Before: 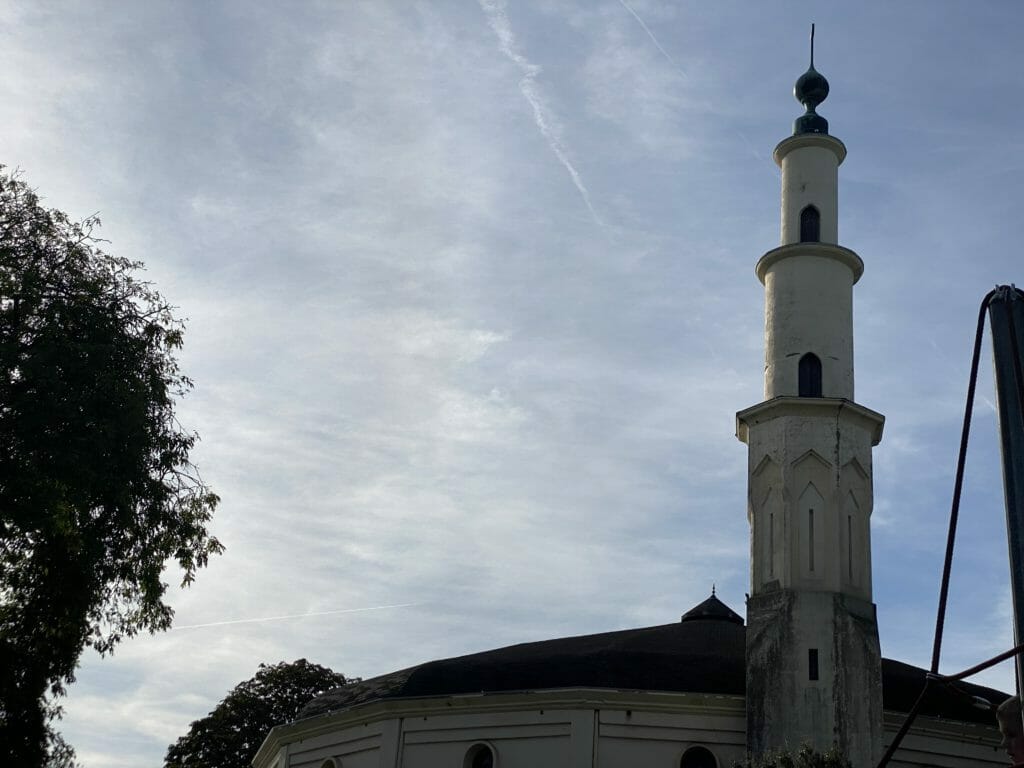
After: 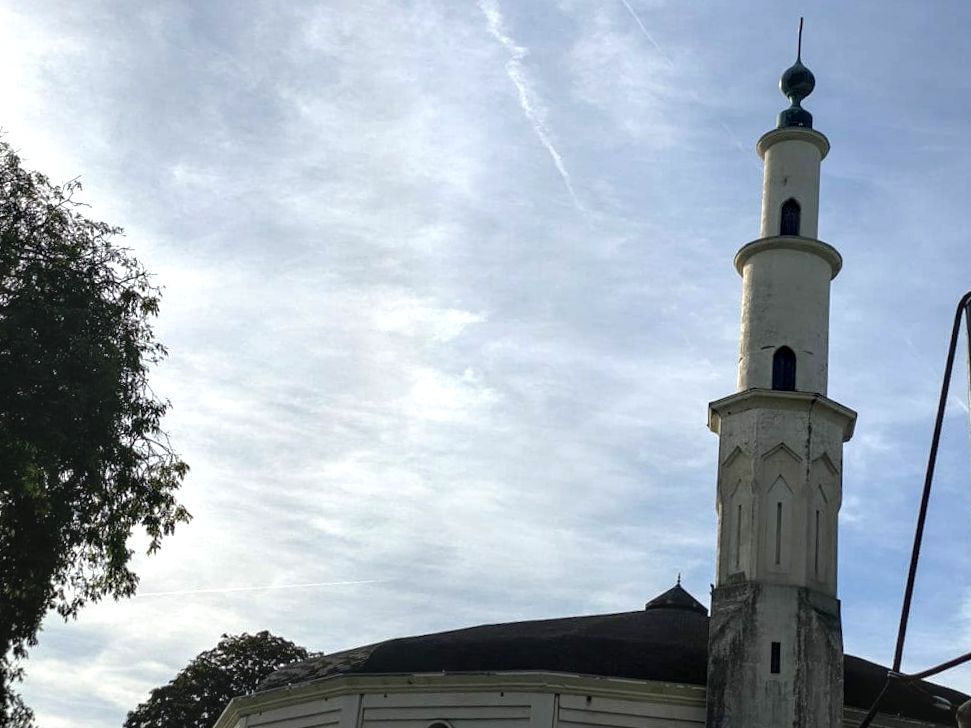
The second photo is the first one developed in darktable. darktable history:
exposure: exposure 0.57 EV, compensate highlight preservation false
local contrast: on, module defaults
crop and rotate: angle -2.38°
